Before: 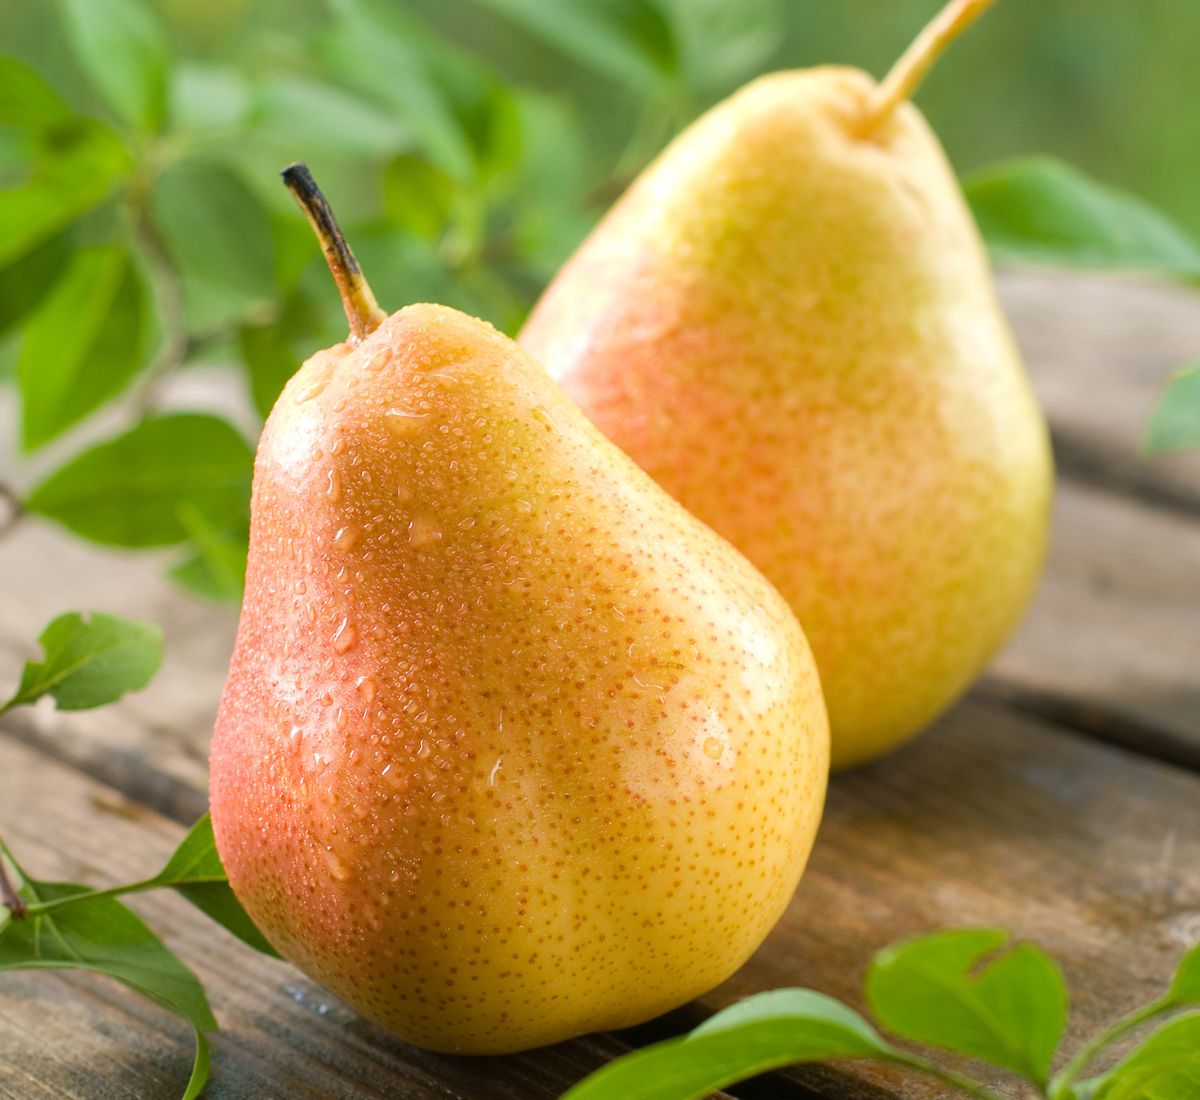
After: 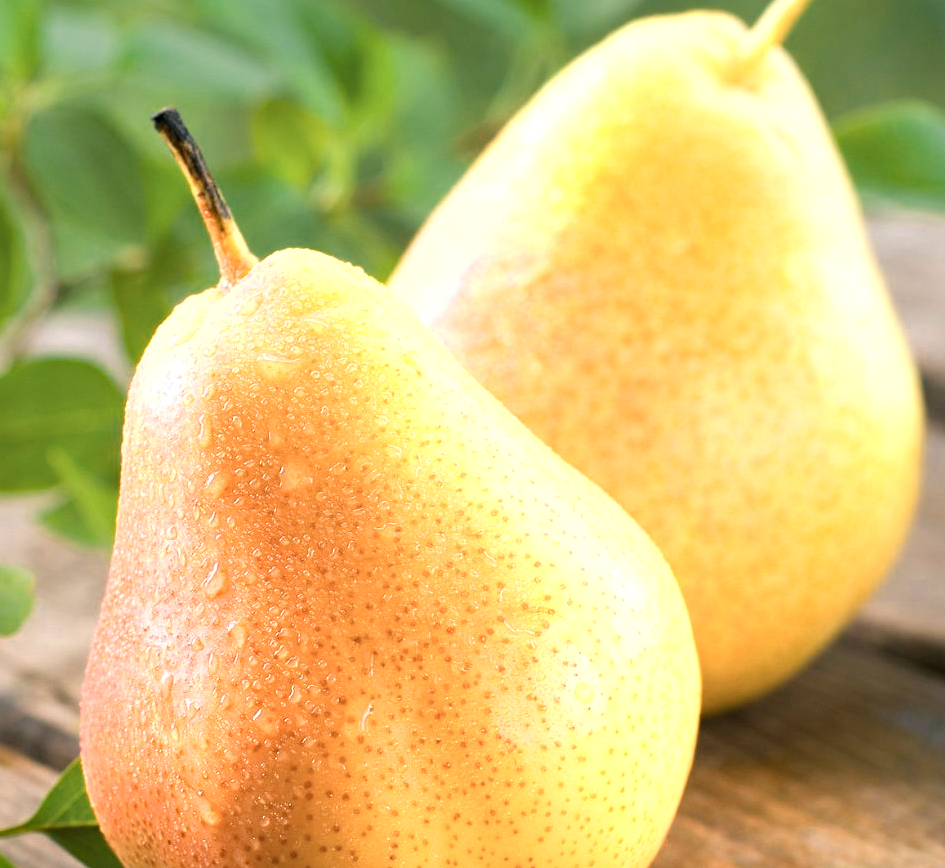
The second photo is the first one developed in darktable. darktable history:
crop and rotate: left 10.765%, top 5.05%, right 10.478%, bottom 16.012%
haze removal: compatibility mode true
color zones: curves: ch0 [(0.018, 0.548) (0.197, 0.654) (0.425, 0.447) (0.605, 0.658) (0.732, 0.579)]; ch1 [(0.105, 0.531) (0.224, 0.531) (0.386, 0.39) (0.618, 0.456) (0.732, 0.456) (0.956, 0.421)]; ch2 [(0.039, 0.583) (0.215, 0.465) (0.399, 0.544) (0.465, 0.548) (0.614, 0.447) (0.724, 0.43) (0.882, 0.623) (0.956, 0.632)]
